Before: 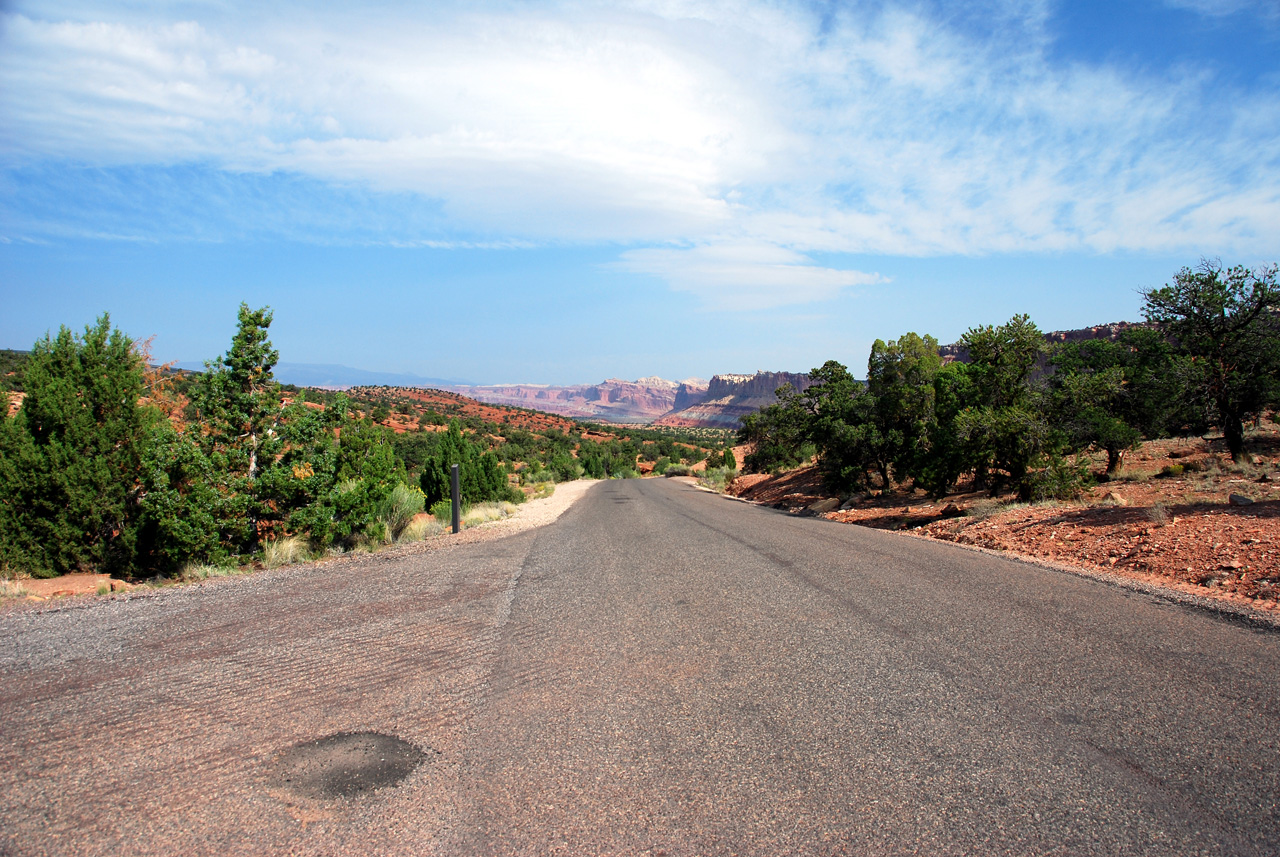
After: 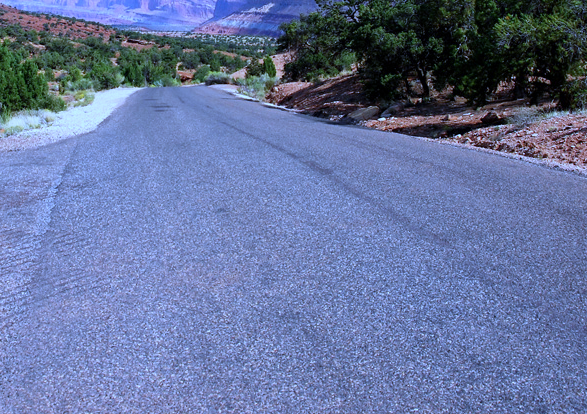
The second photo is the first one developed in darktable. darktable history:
white balance: red 0.766, blue 1.537
crop: left 35.976%, top 45.819%, right 18.162%, bottom 5.807%
